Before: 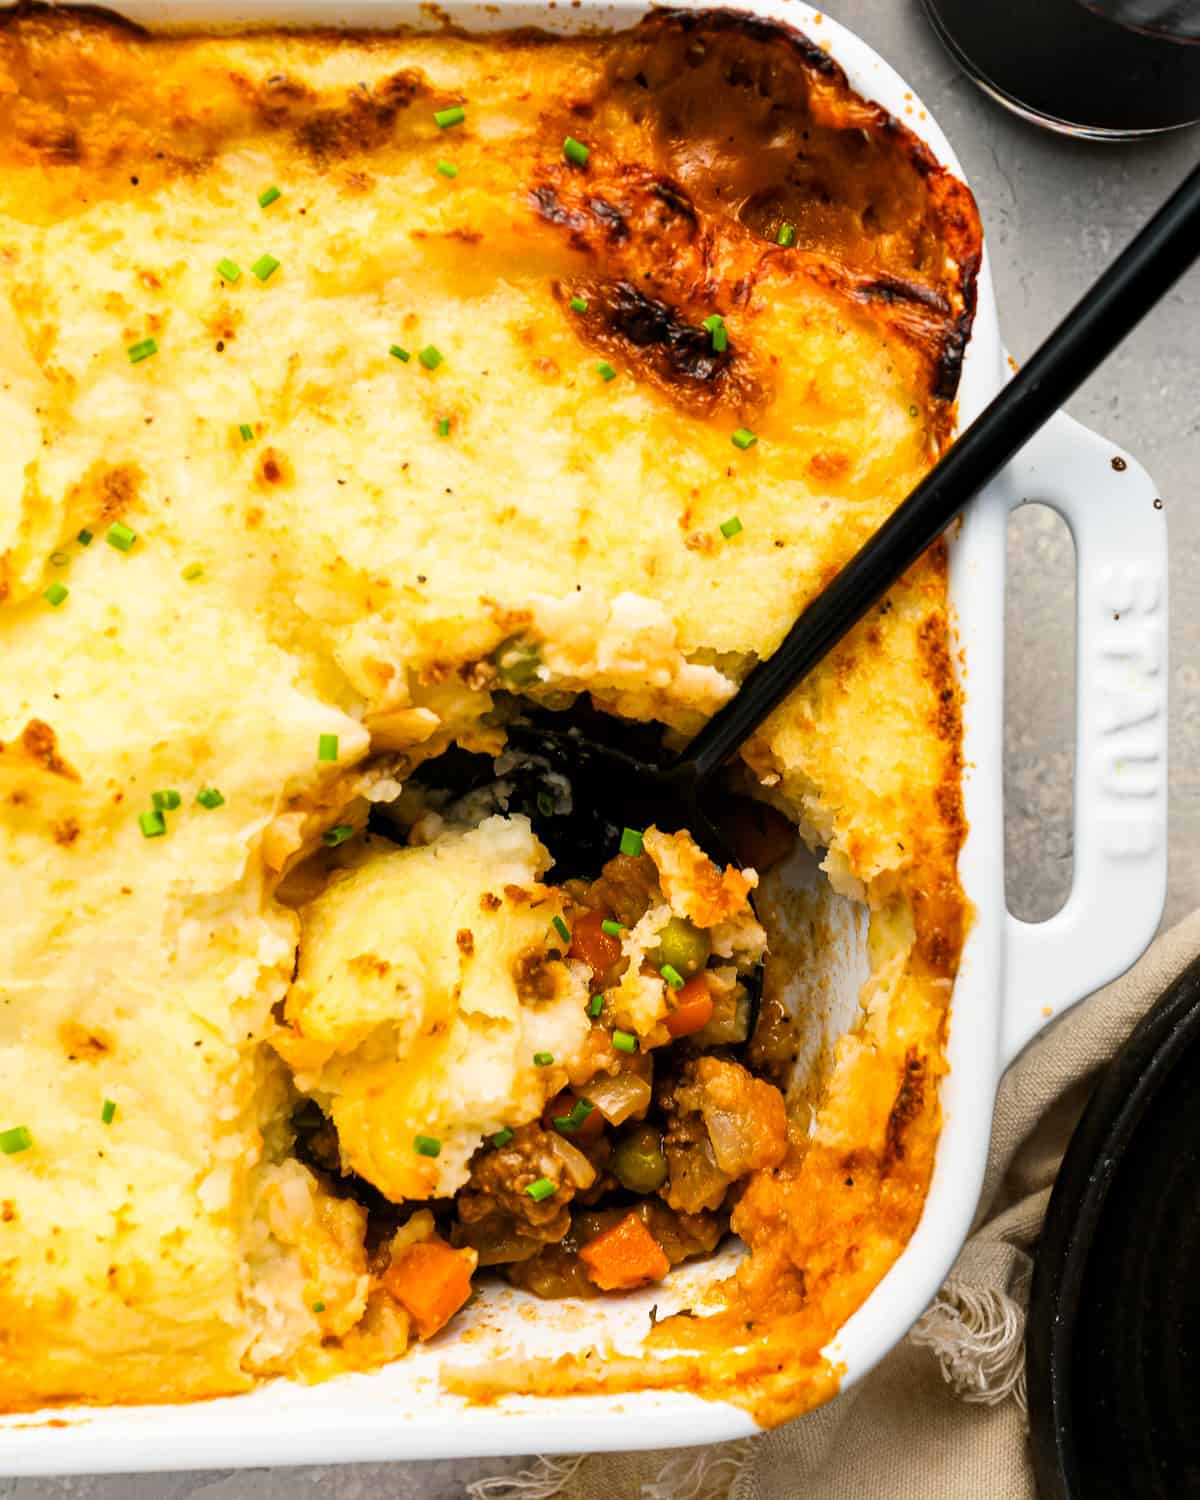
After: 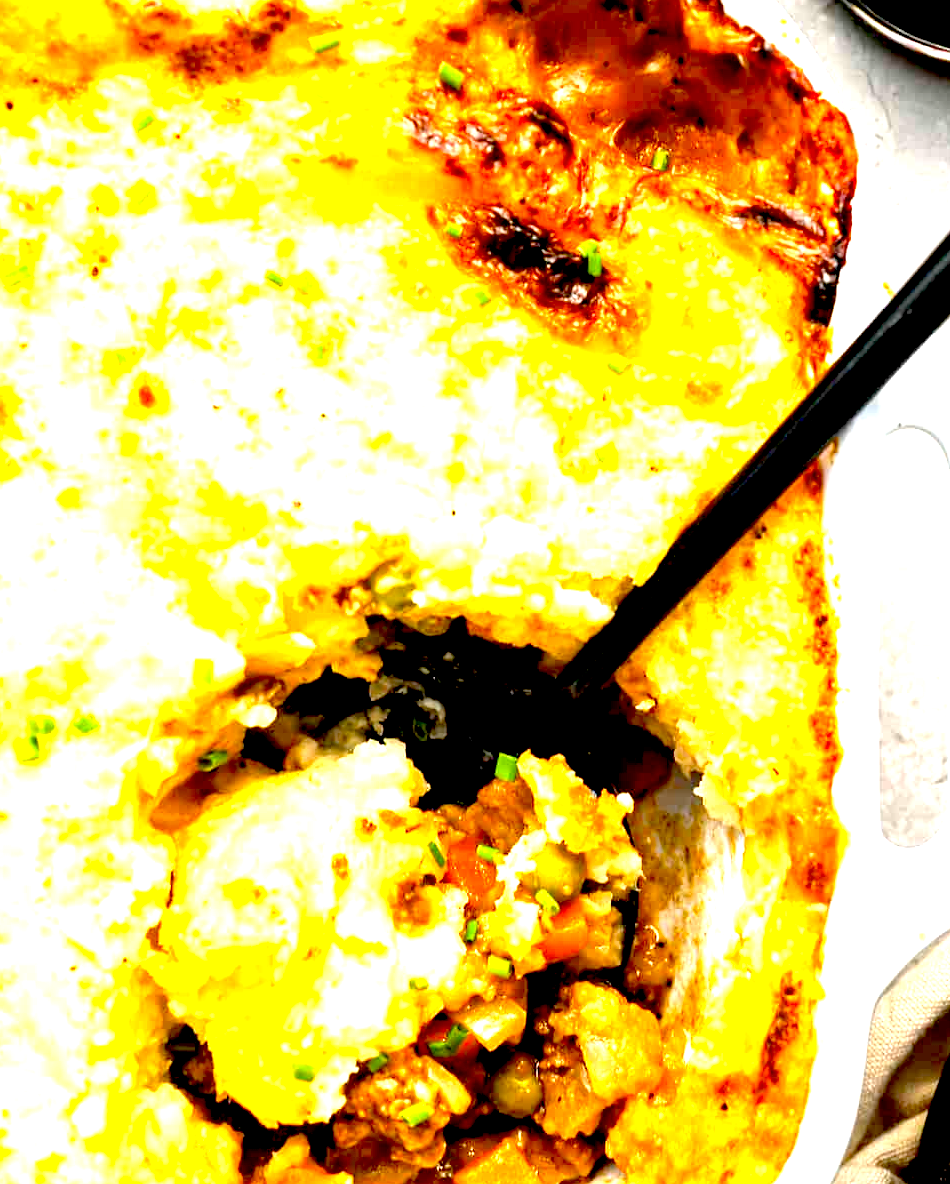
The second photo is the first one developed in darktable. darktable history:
crop and rotate: left 10.451%, top 5.011%, right 10.332%, bottom 16.011%
exposure: black level correction 0.015, exposure 1.773 EV, compensate exposure bias true, compensate highlight preservation false
